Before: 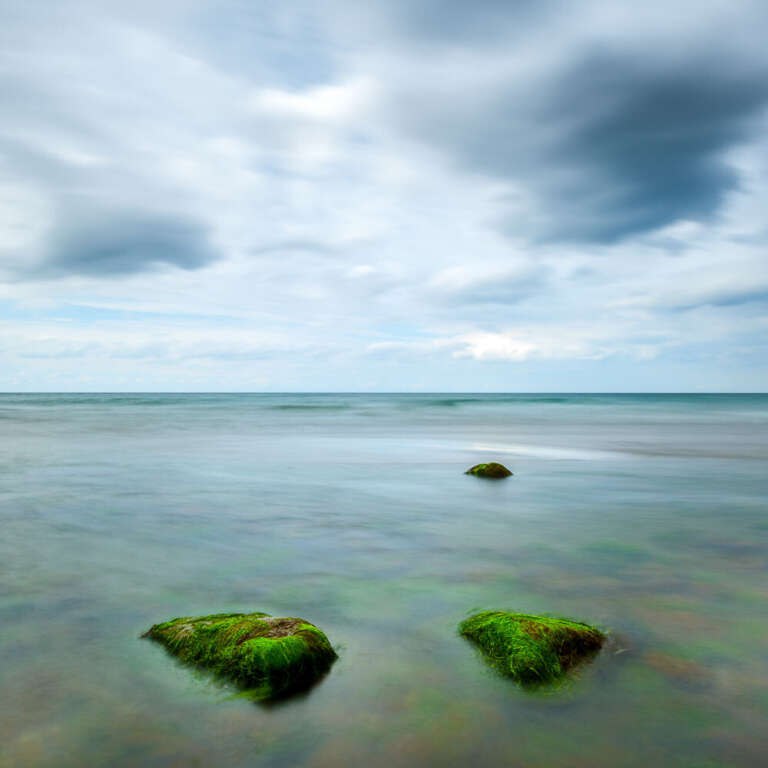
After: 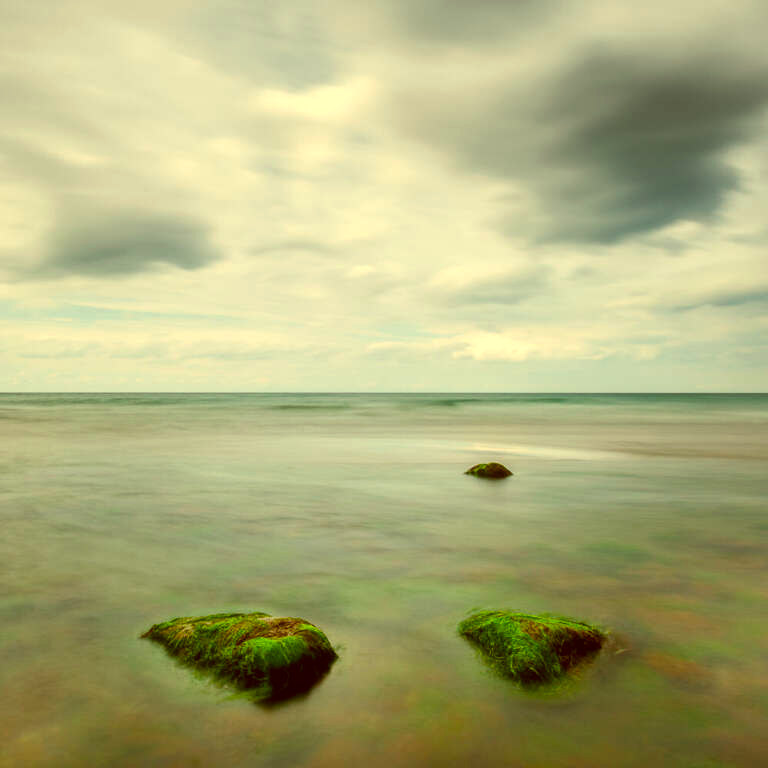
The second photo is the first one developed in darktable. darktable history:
color correction: highlights a* -5.3, highlights b* 9.8, shadows a* 9.8, shadows b* 24.26
white balance: red 1.123, blue 0.83
